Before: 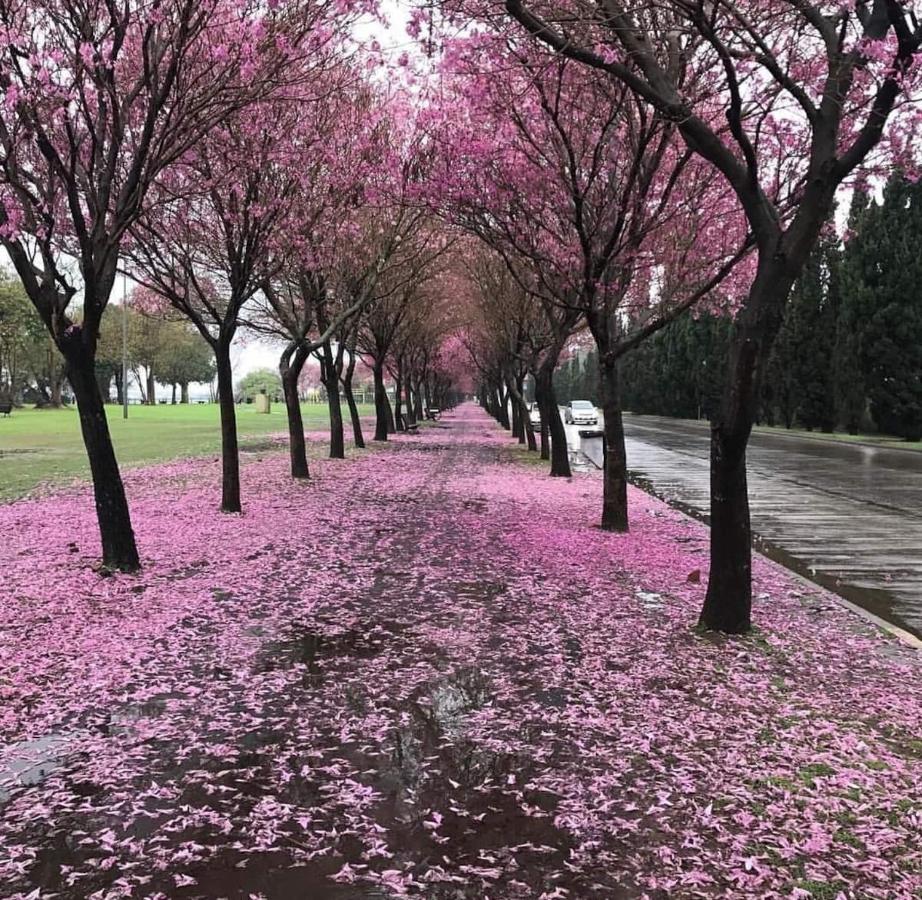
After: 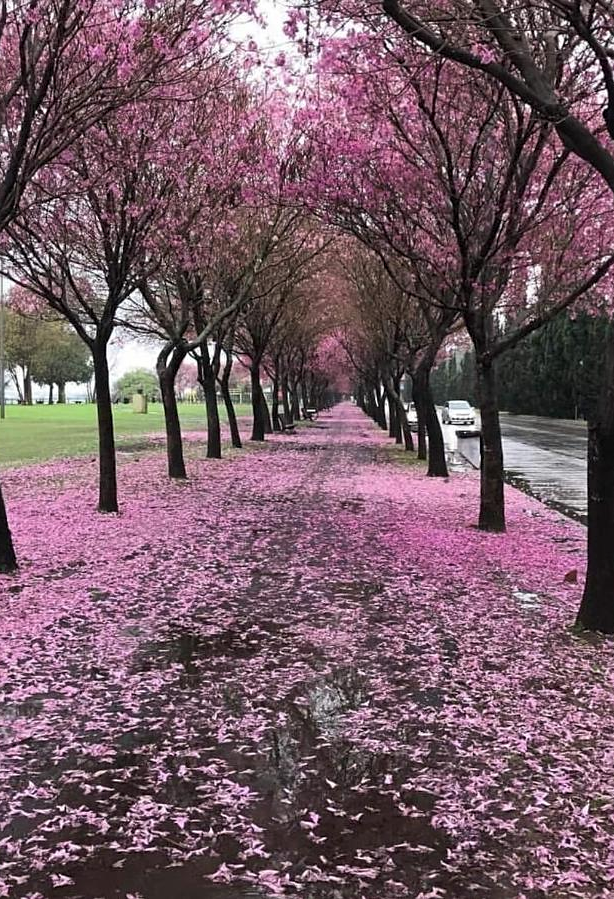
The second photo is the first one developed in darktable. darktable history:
sharpen: amount 0.206
crop and rotate: left 13.426%, right 19.89%
tone curve: curves: ch0 [(0, 0) (0.253, 0.237) (1, 1)]; ch1 [(0, 0) (0.401, 0.42) (0.442, 0.47) (0.491, 0.495) (0.511, 0.523) (0.557, 0.565) (0.66, 0.683) (1, 1)]; ch2 [(0, 0) (0.394, 0.413) (0.5, 0.5) (0.578, 0.568) (1, 1)], preserve colors none
shadows and highlights: shadows 24.28, highlights -78.95, soften with gaussian
